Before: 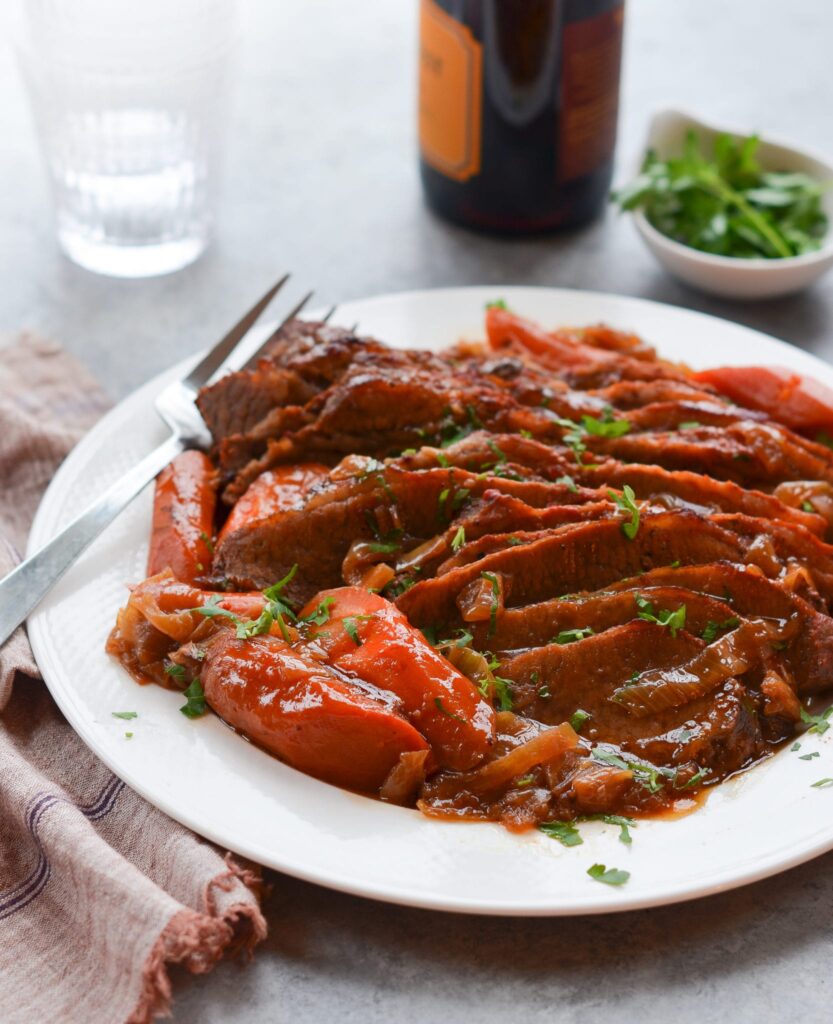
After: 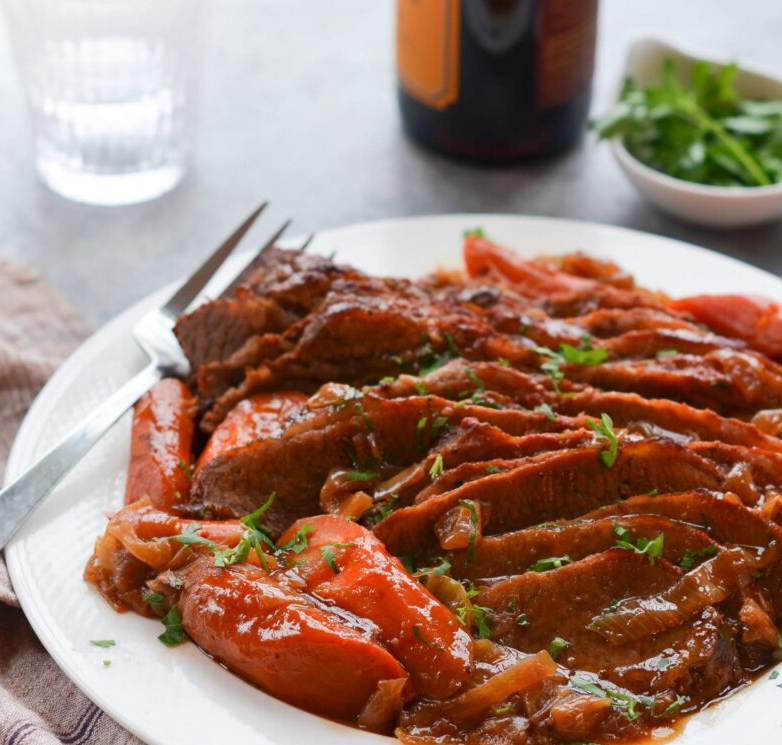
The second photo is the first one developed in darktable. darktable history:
crop: left 2.658%, top 7.047%, right 3.437%, bottom 20.191%
